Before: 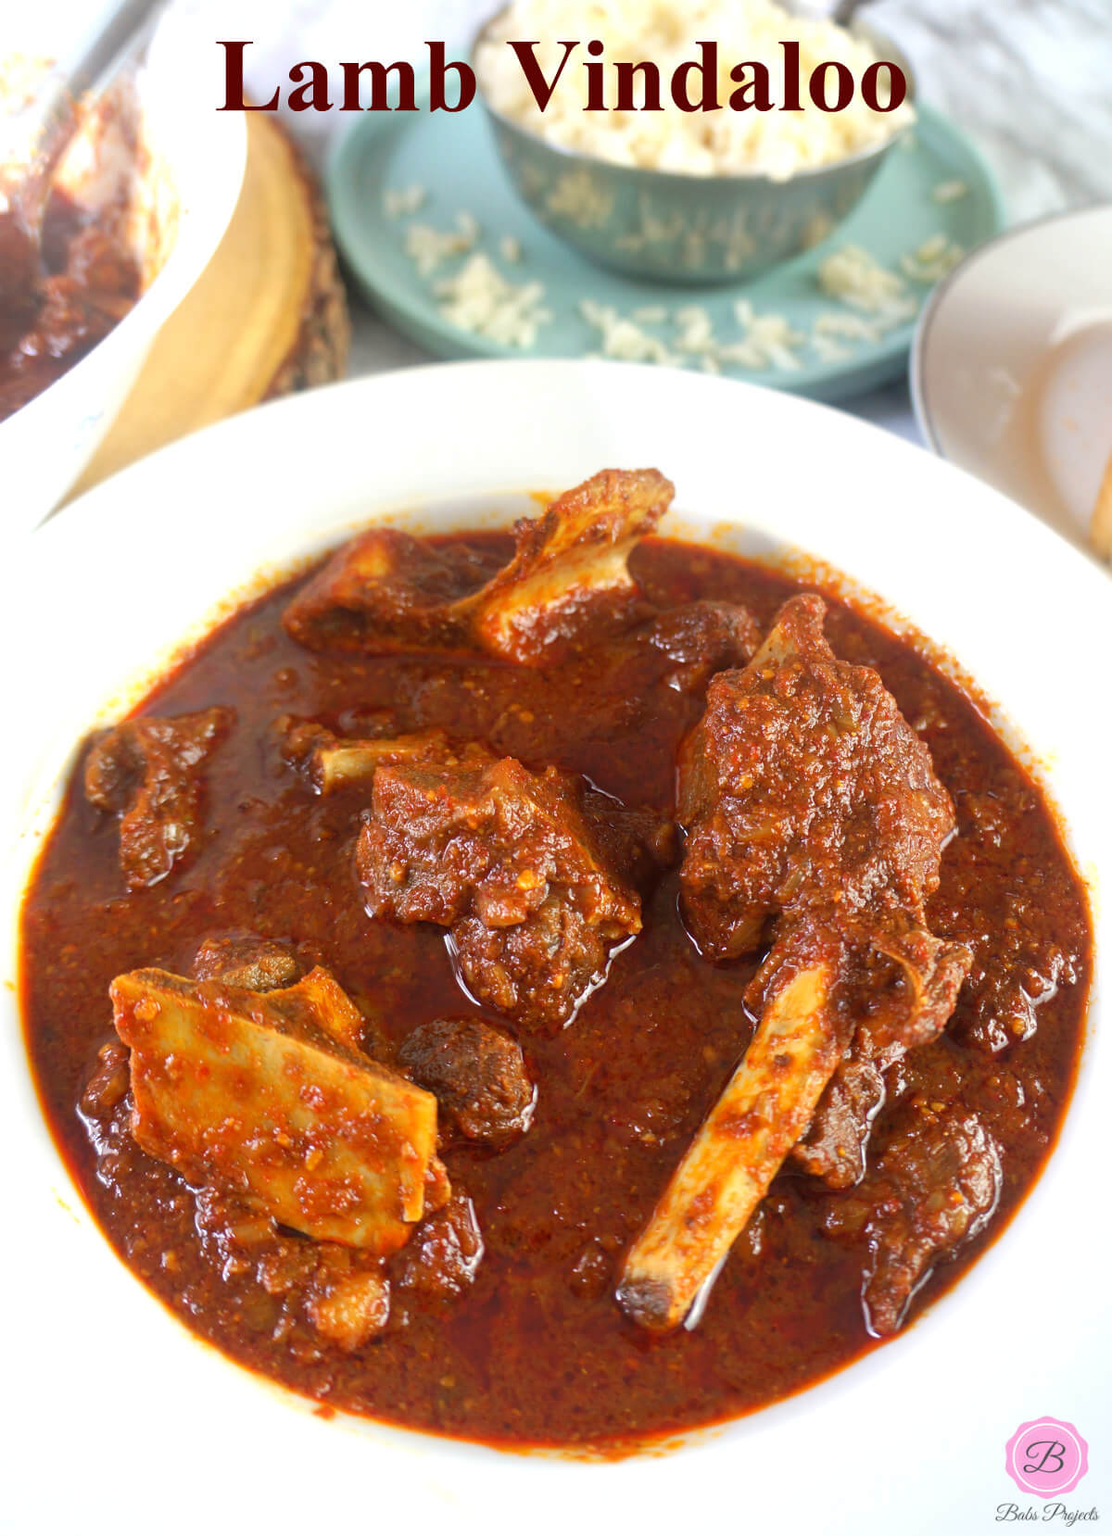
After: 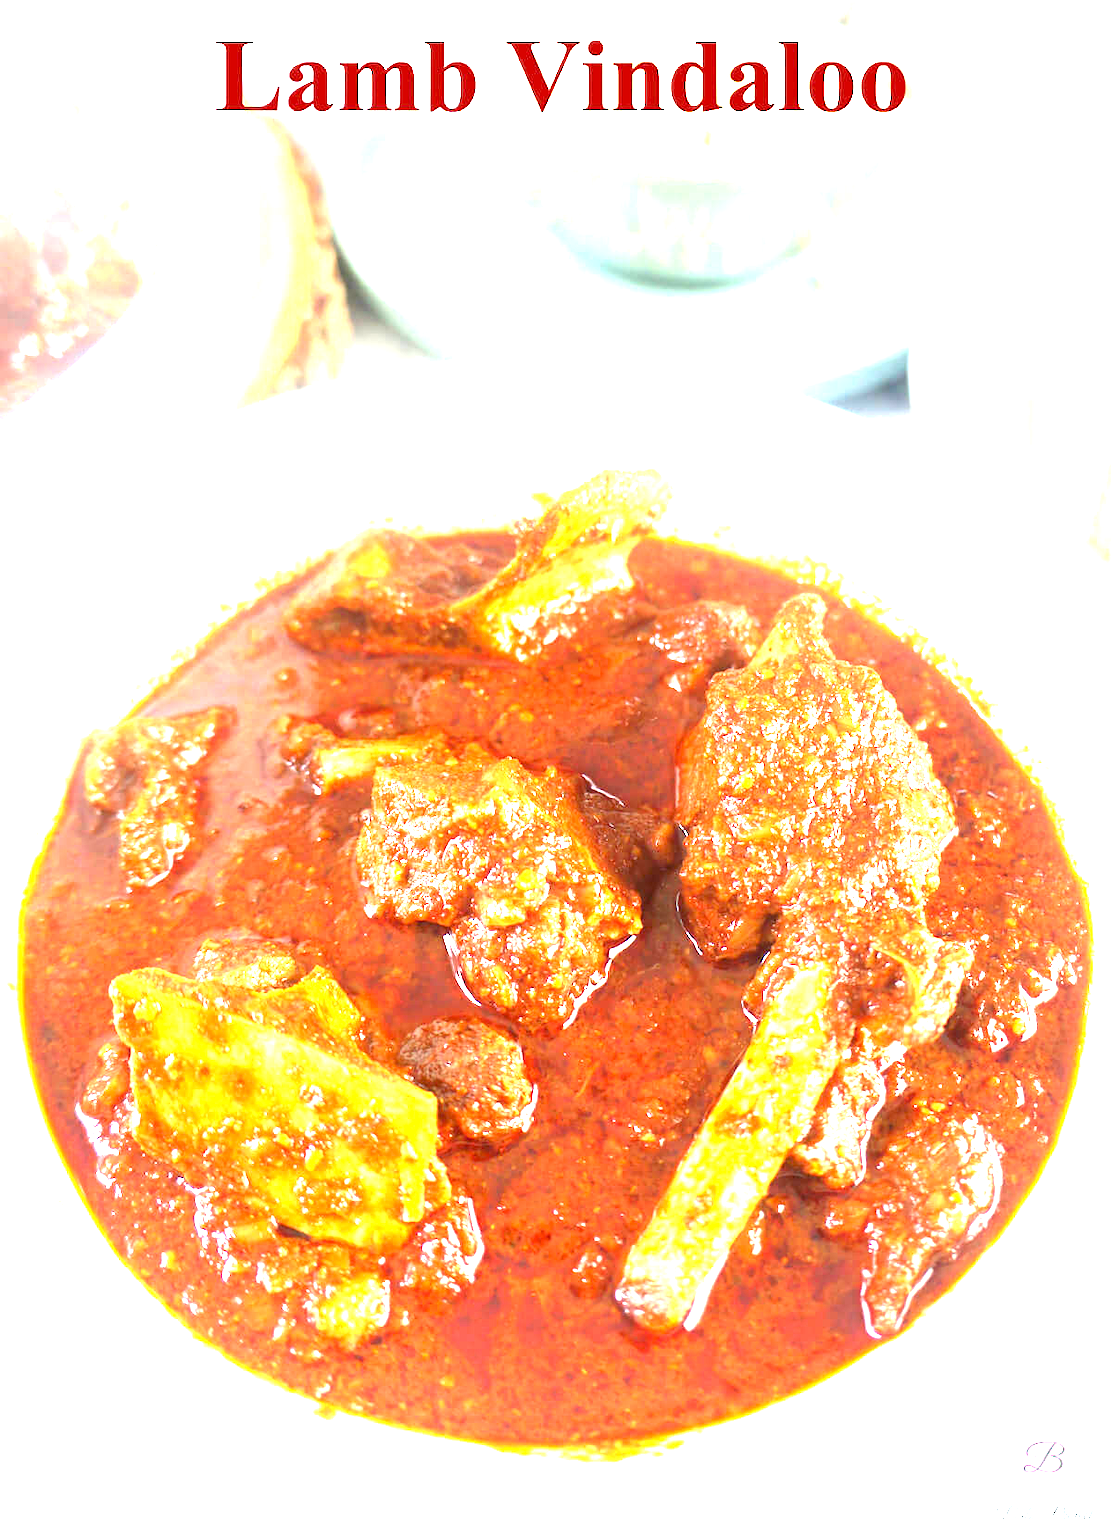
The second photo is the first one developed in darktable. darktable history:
exposure: black level correction 0.001, exposure 2.645 EV, compensate exposure bias true, compensate highlight preservation false
